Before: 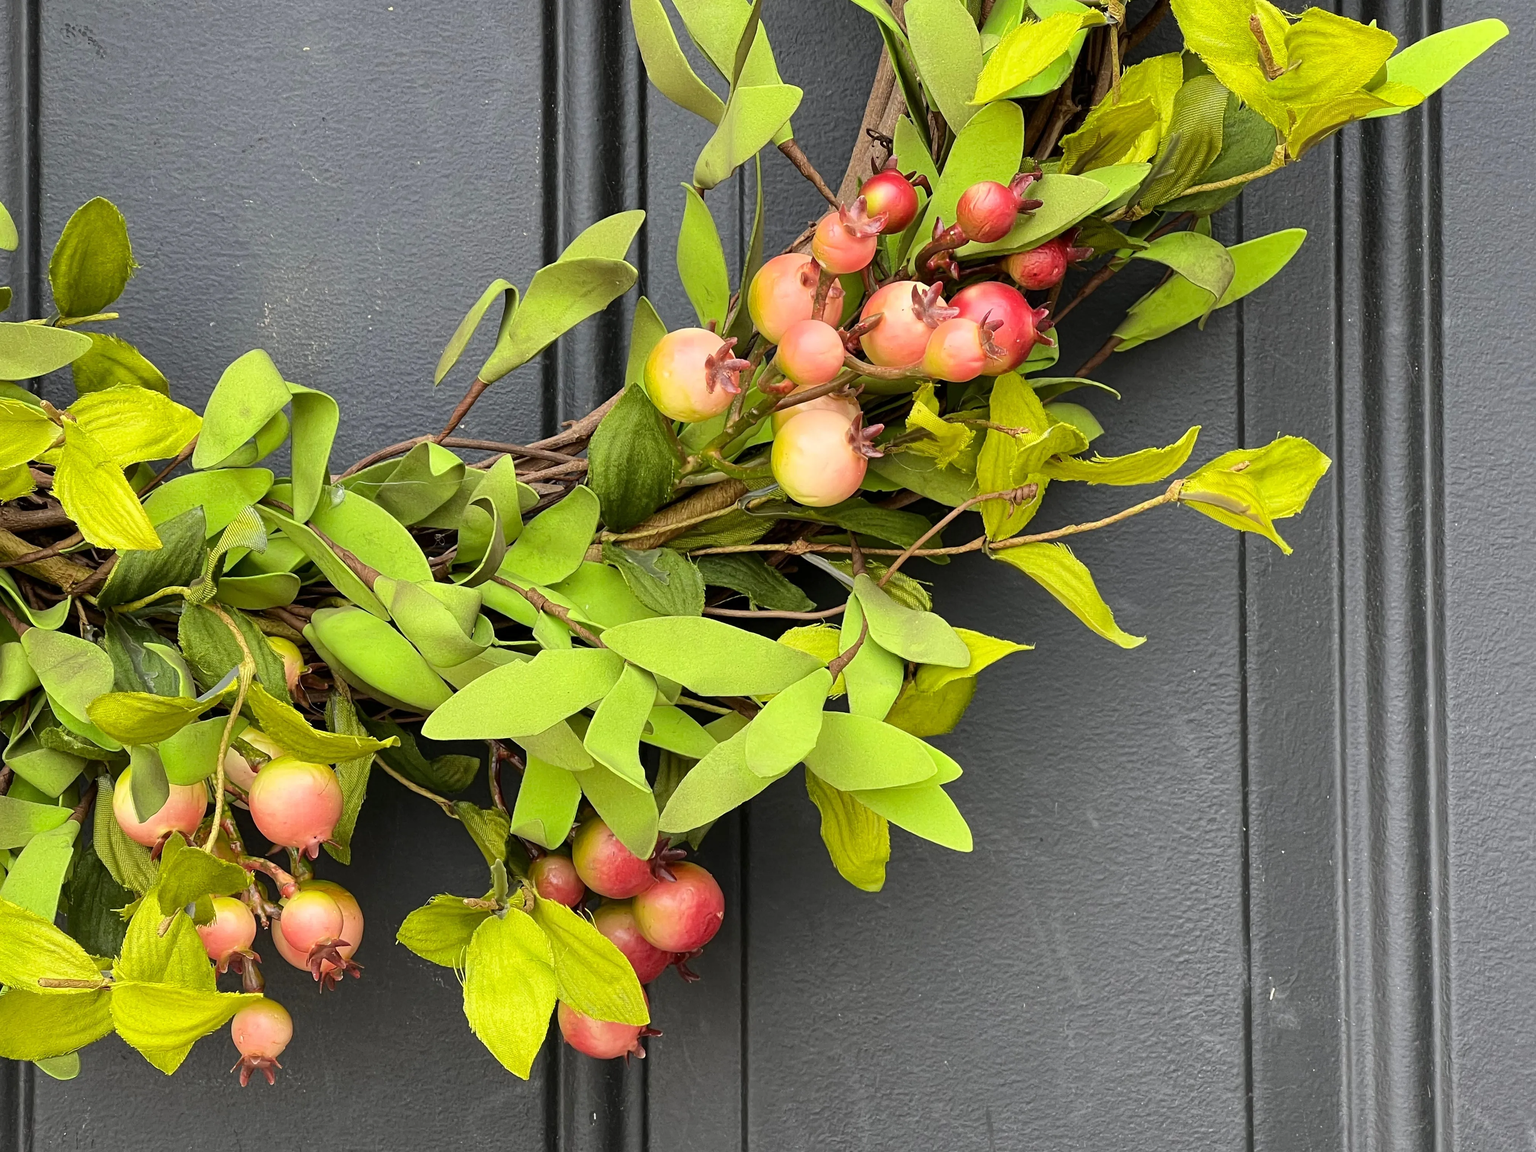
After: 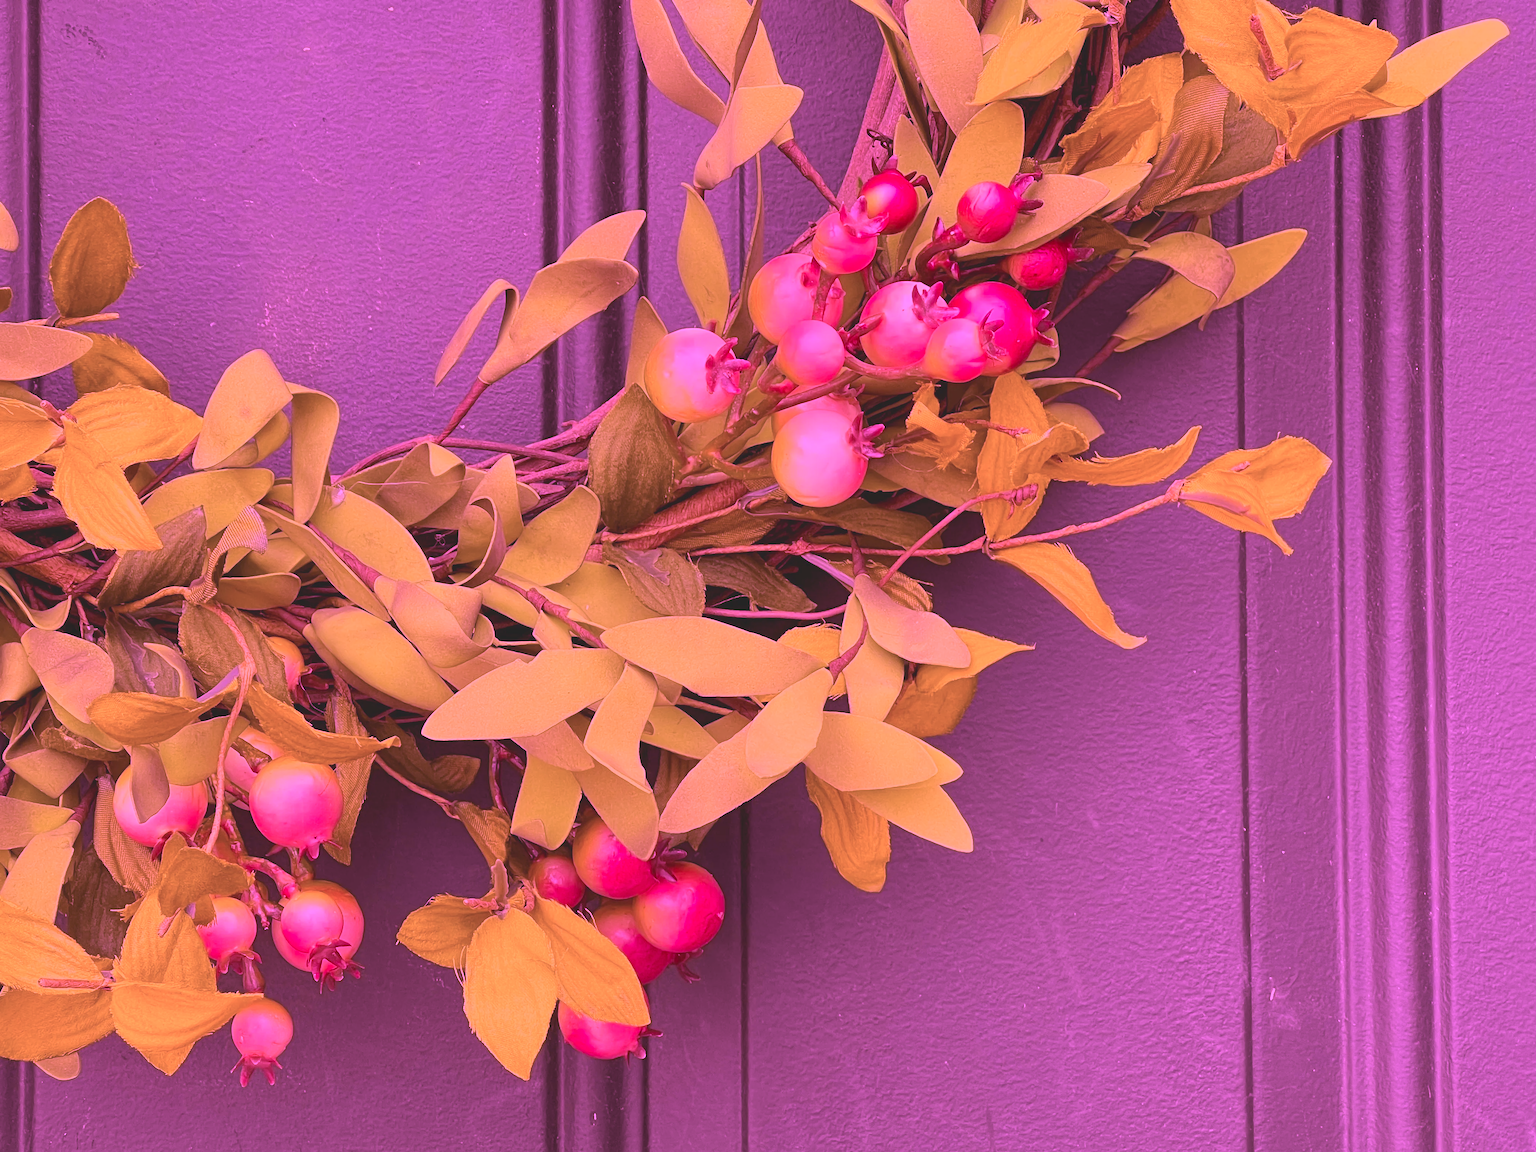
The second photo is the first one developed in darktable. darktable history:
color correction: highlights a* -0.137, highlights b* 0.137
color calibration: illuminant custom, x 0.261, y 0.521, temperature 7054.11 K
contrast brightness saturation: contrast -0.28
rgb levels: mode RGB, independent channels, levels [[0, 0.474, 1], [0, 0.5, 1], [0, 0.5, 1]]
